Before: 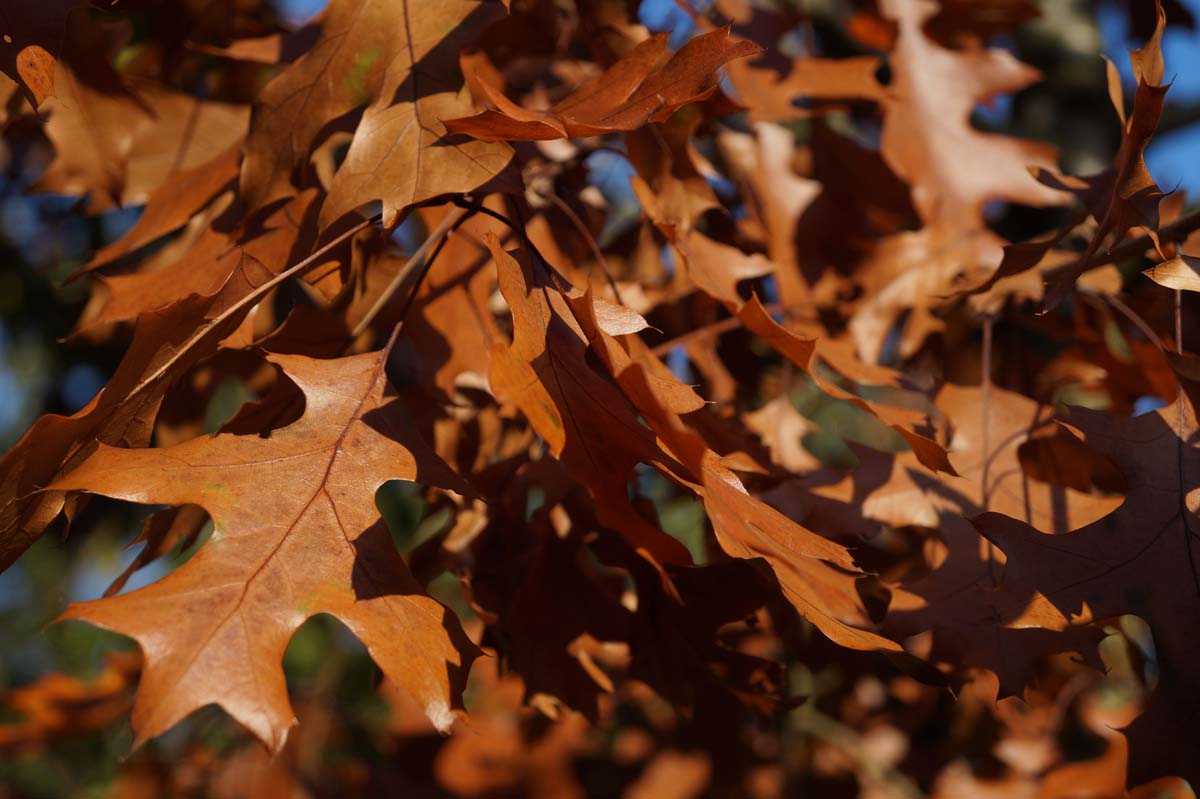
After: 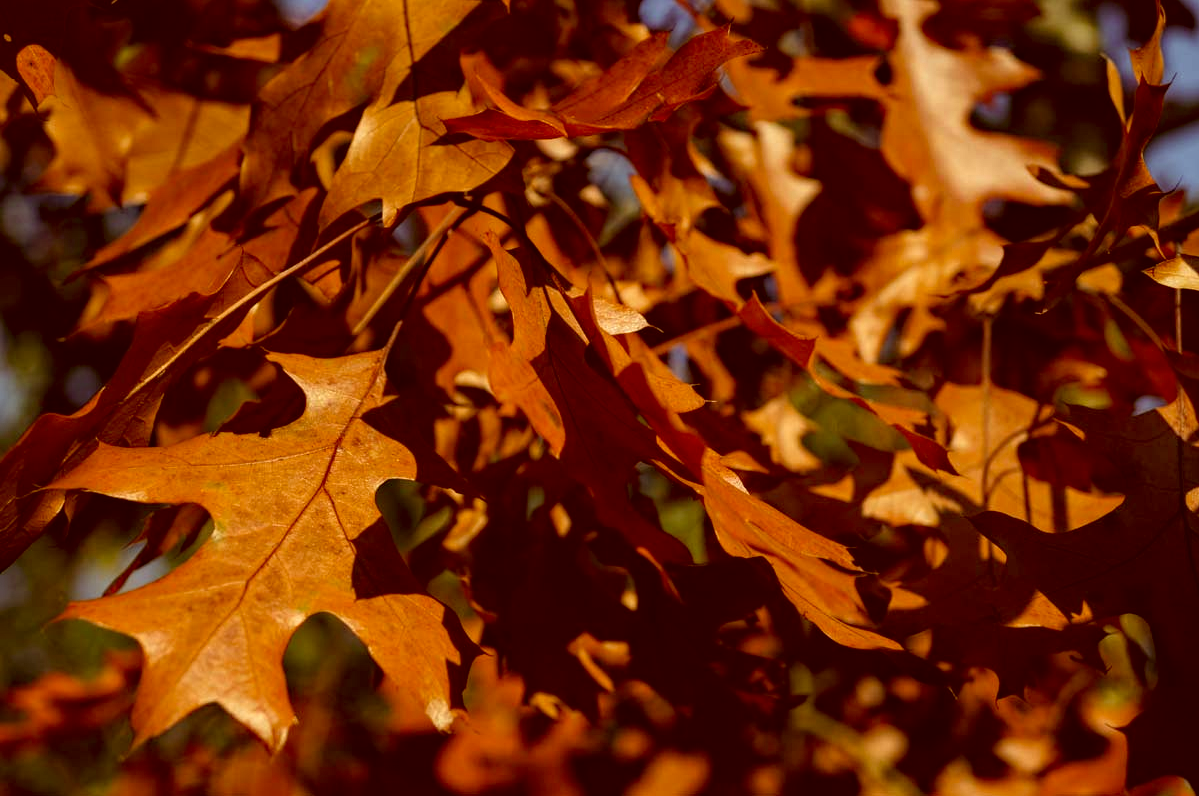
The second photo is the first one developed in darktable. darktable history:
crop: top 0.161%, bottom 0.165%
haze removal: strength 0.278, distance 0.257, compatibility mode true, adaptive false
local contrast: detail 130%
color correction: highlights a* 1.25, highlights b* 24.27, shadows a* 15.24, shadows b* 24.79
